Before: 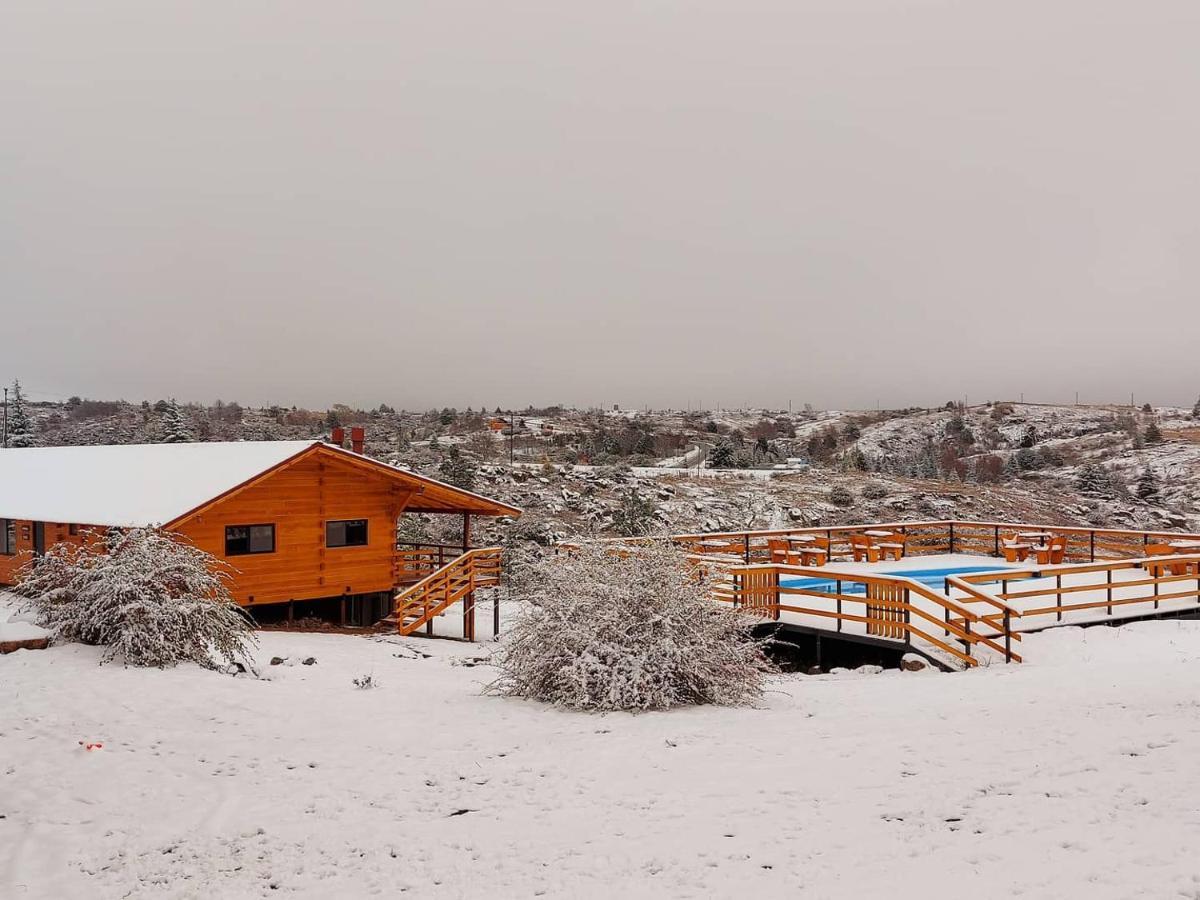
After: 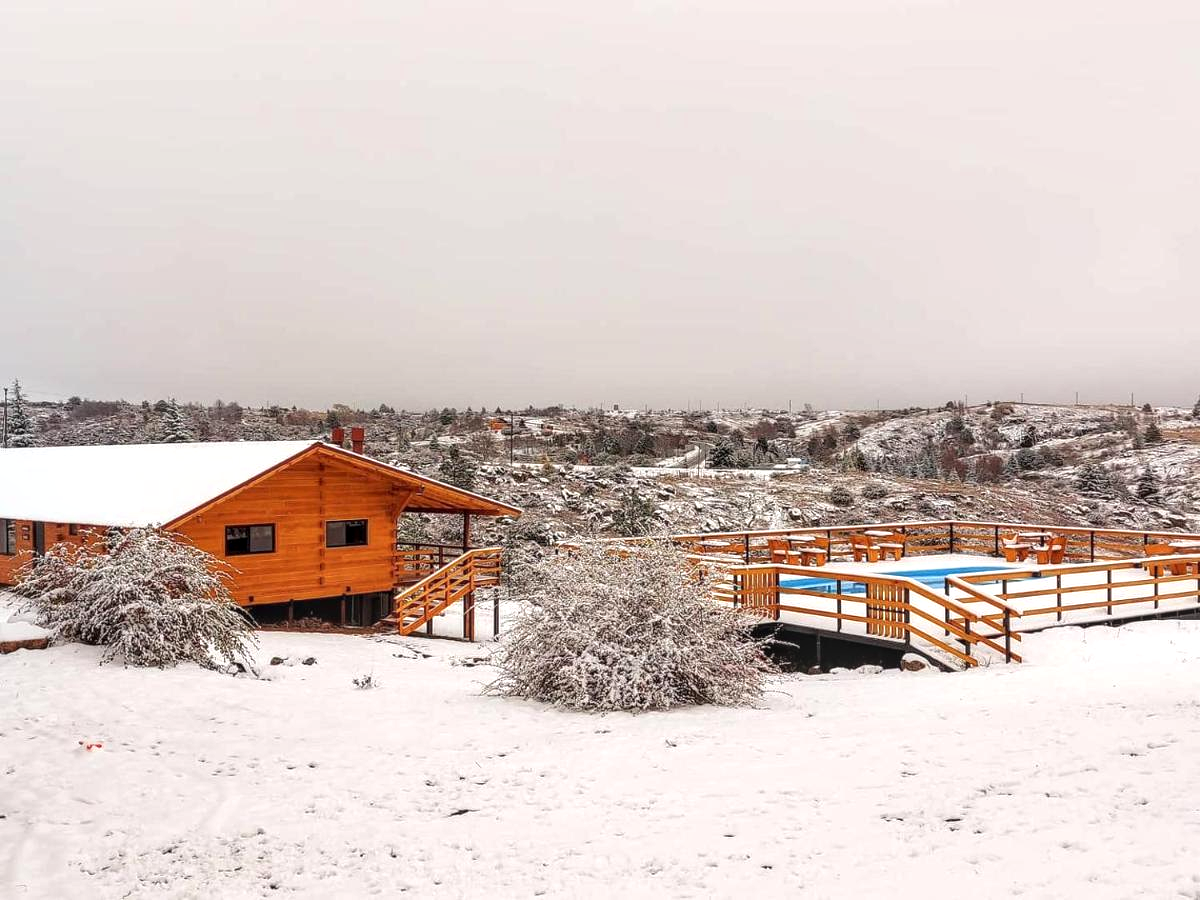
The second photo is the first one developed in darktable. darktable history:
exposure: exposure 0.574 EV, compensate highlight preservation false
local contrast: on, module defaults
contrast brightness saturation: saturation -0.05
white balance: red 1, blue 1
